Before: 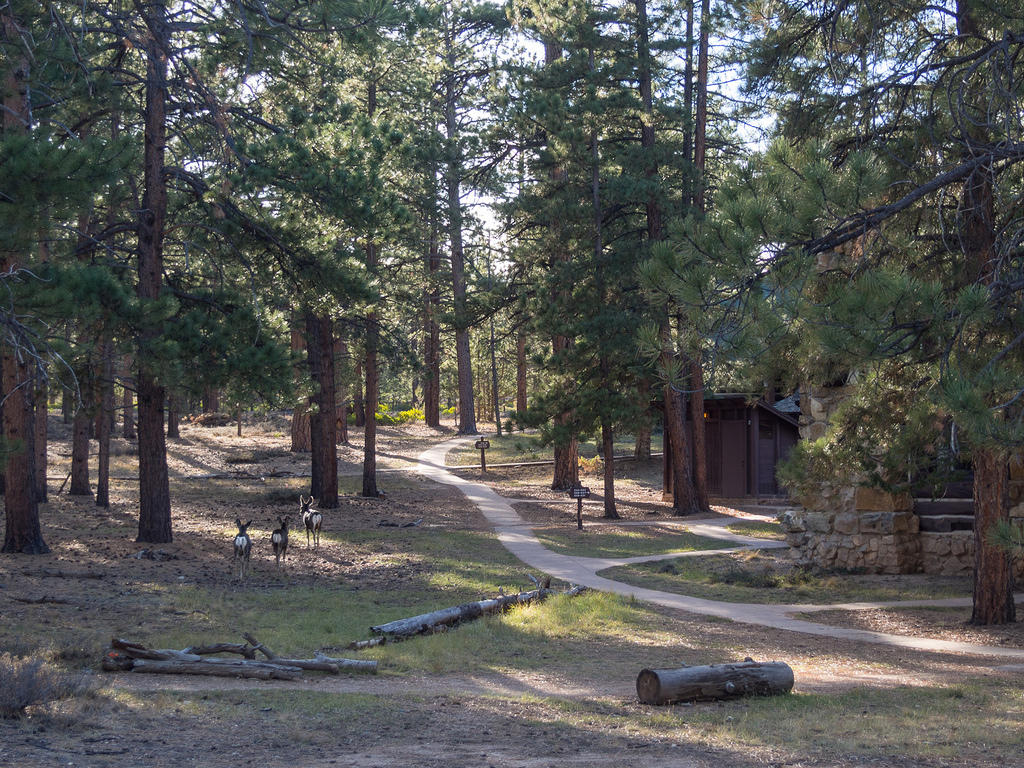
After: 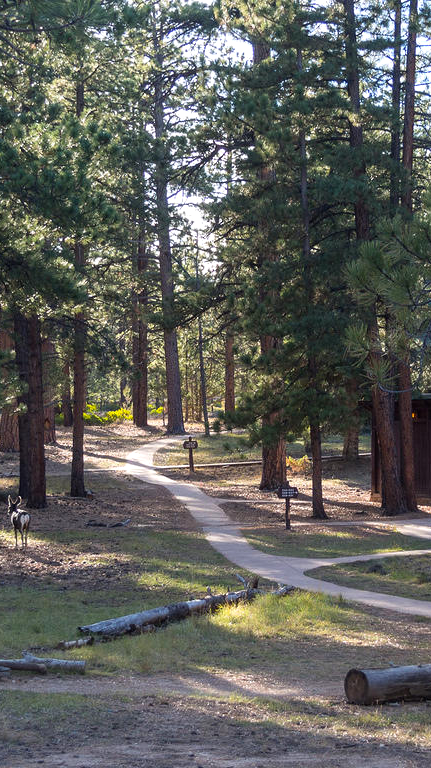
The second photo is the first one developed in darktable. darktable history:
crop: left 28.583%, right 29.231%
color balance: contrast 8.5%, output saturation 105%
